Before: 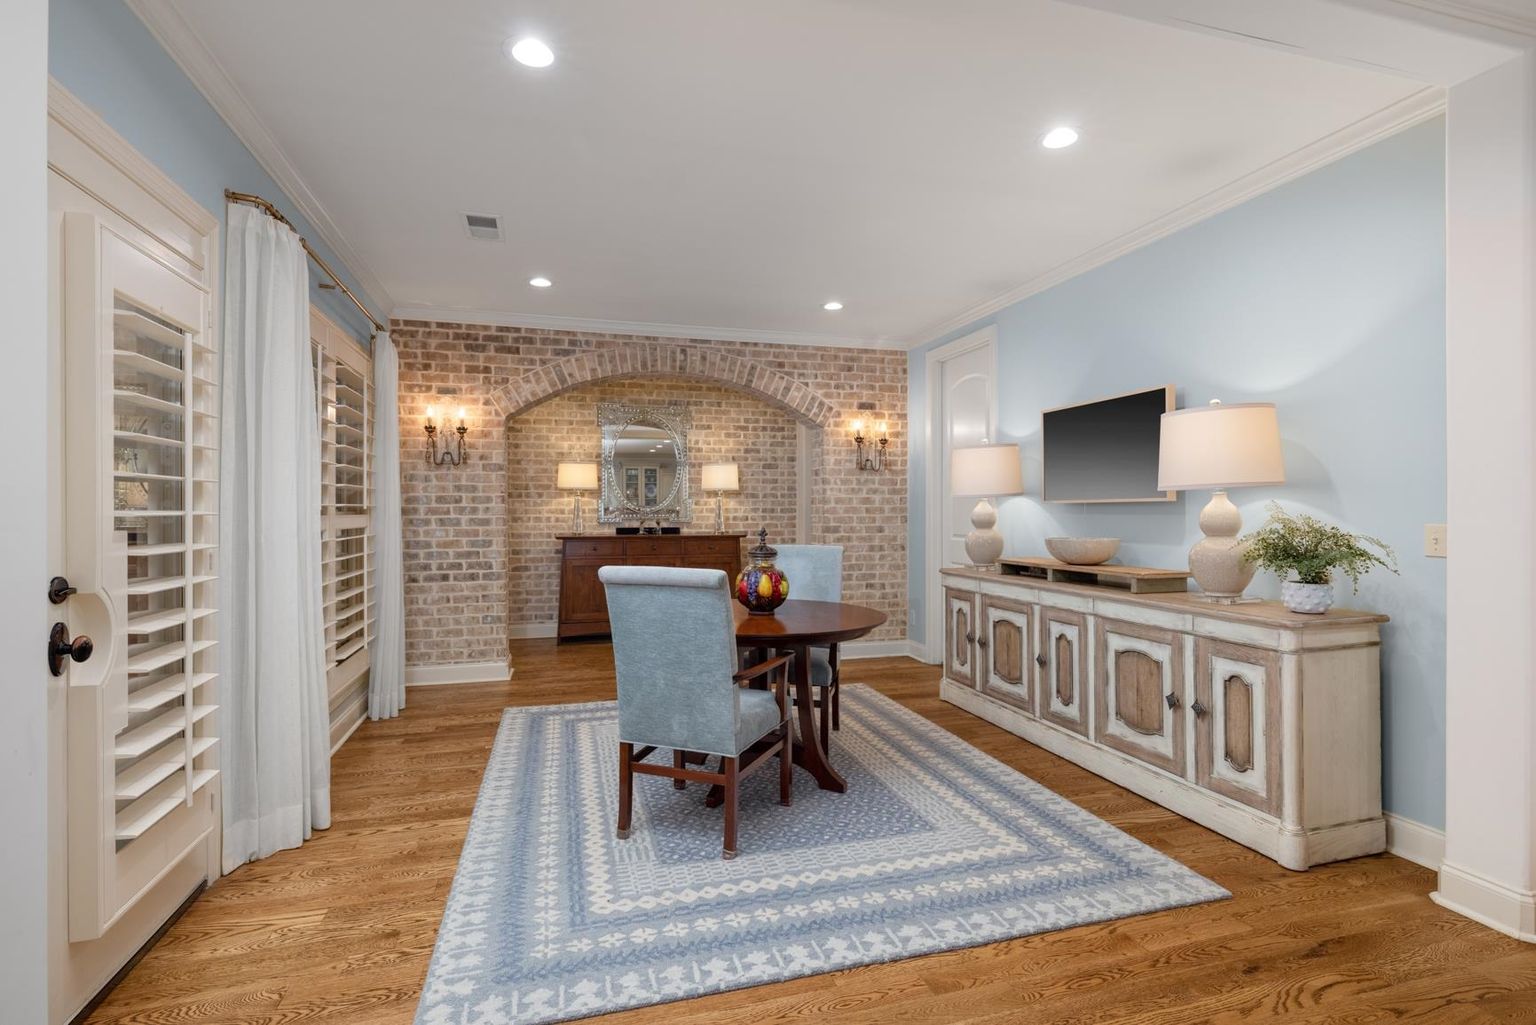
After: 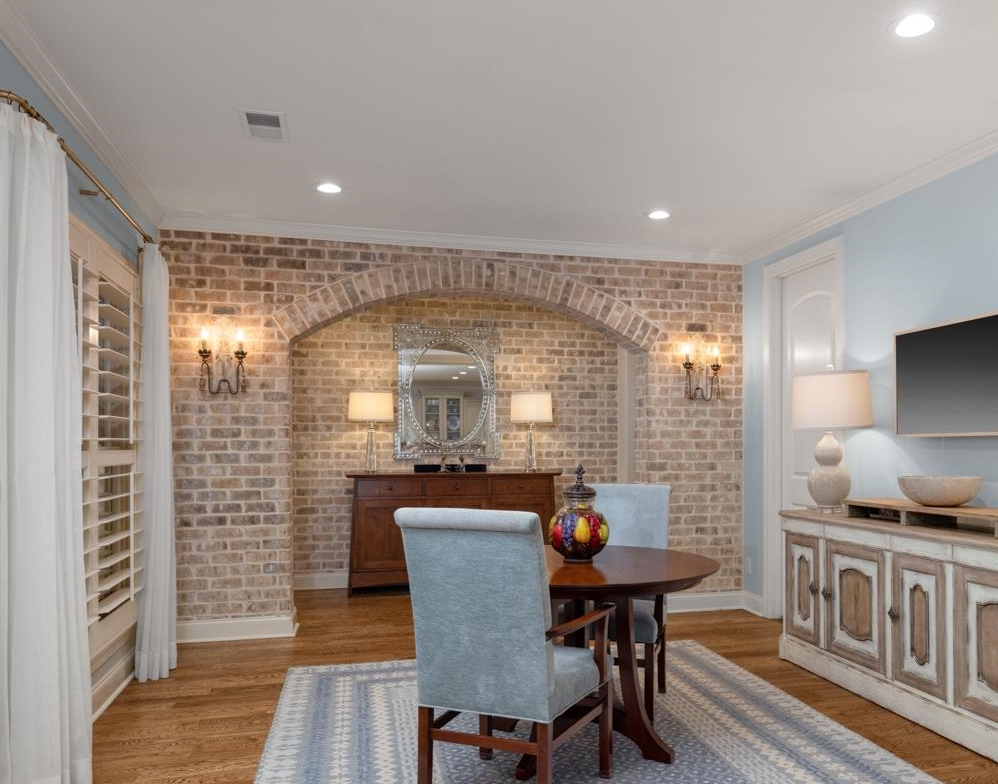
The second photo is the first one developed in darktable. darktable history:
crop: left 16.232%, top 11.292%, right 26.111%, bottom 20.791%
